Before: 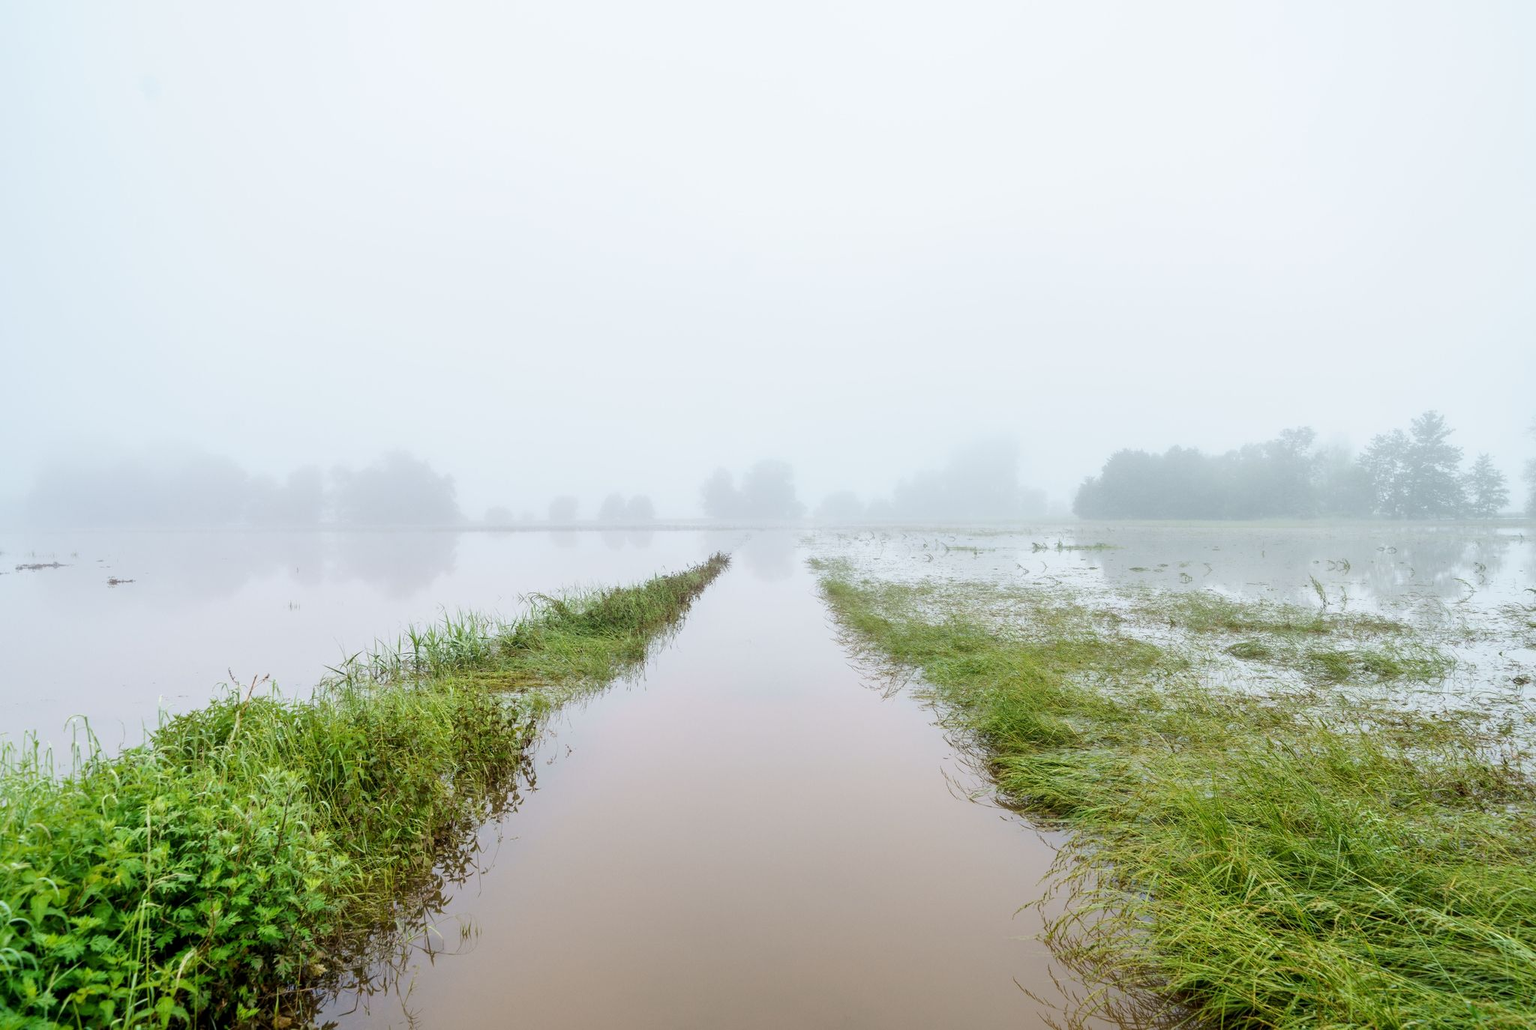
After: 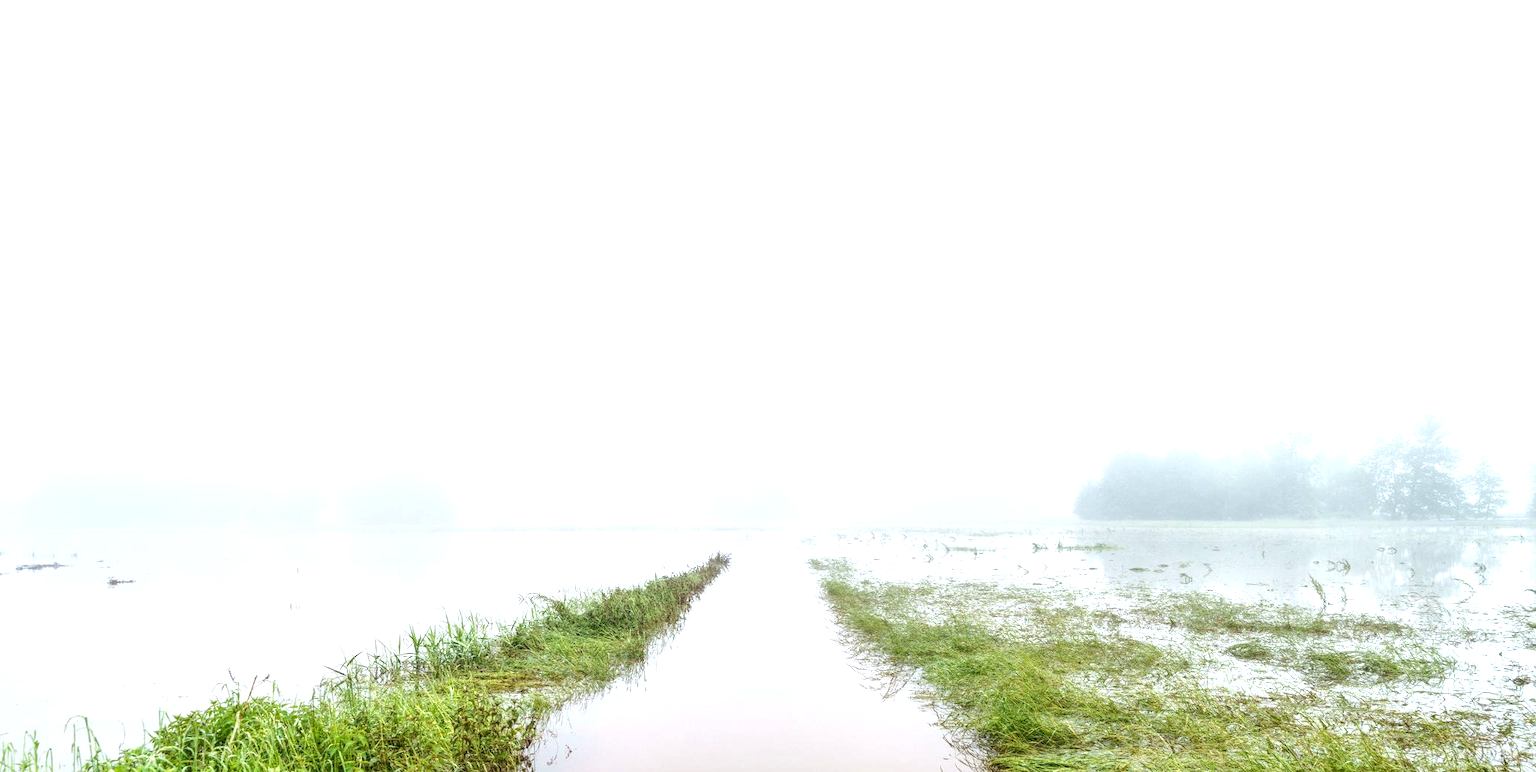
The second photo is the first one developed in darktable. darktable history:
crop: bottom 24.703%
exposure: black level correction 0, exposure 0.695 EV, compensate exposure bias true, compensate highlight preservation false
local contrast: highlights 3%, shadows 5%, detail 133%
